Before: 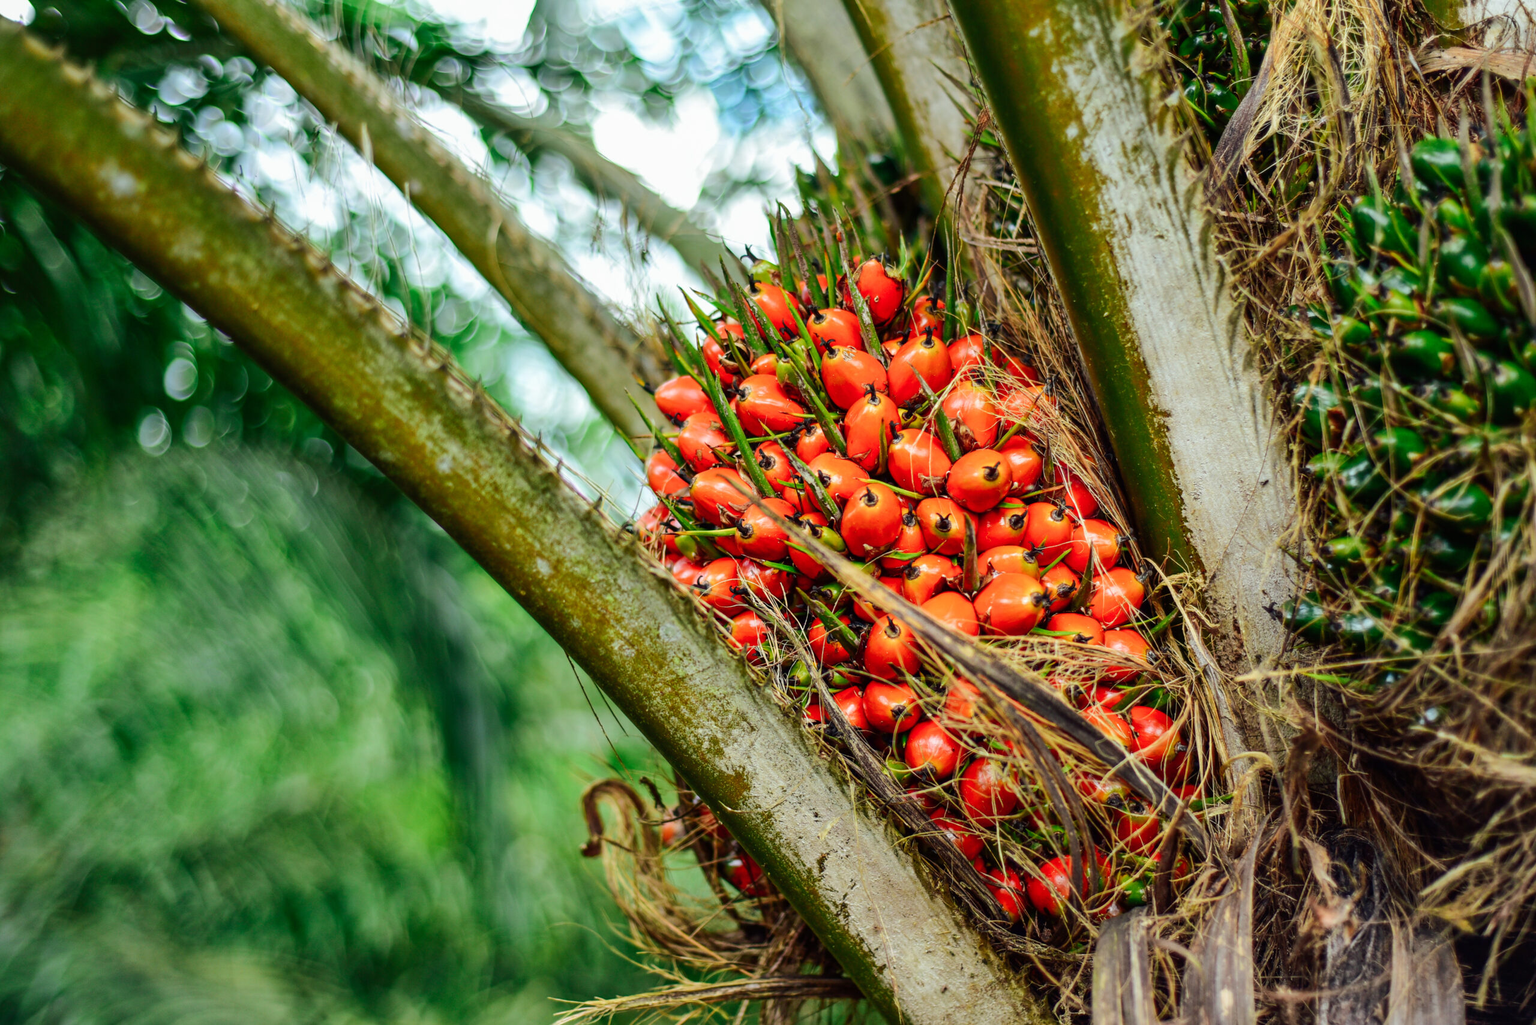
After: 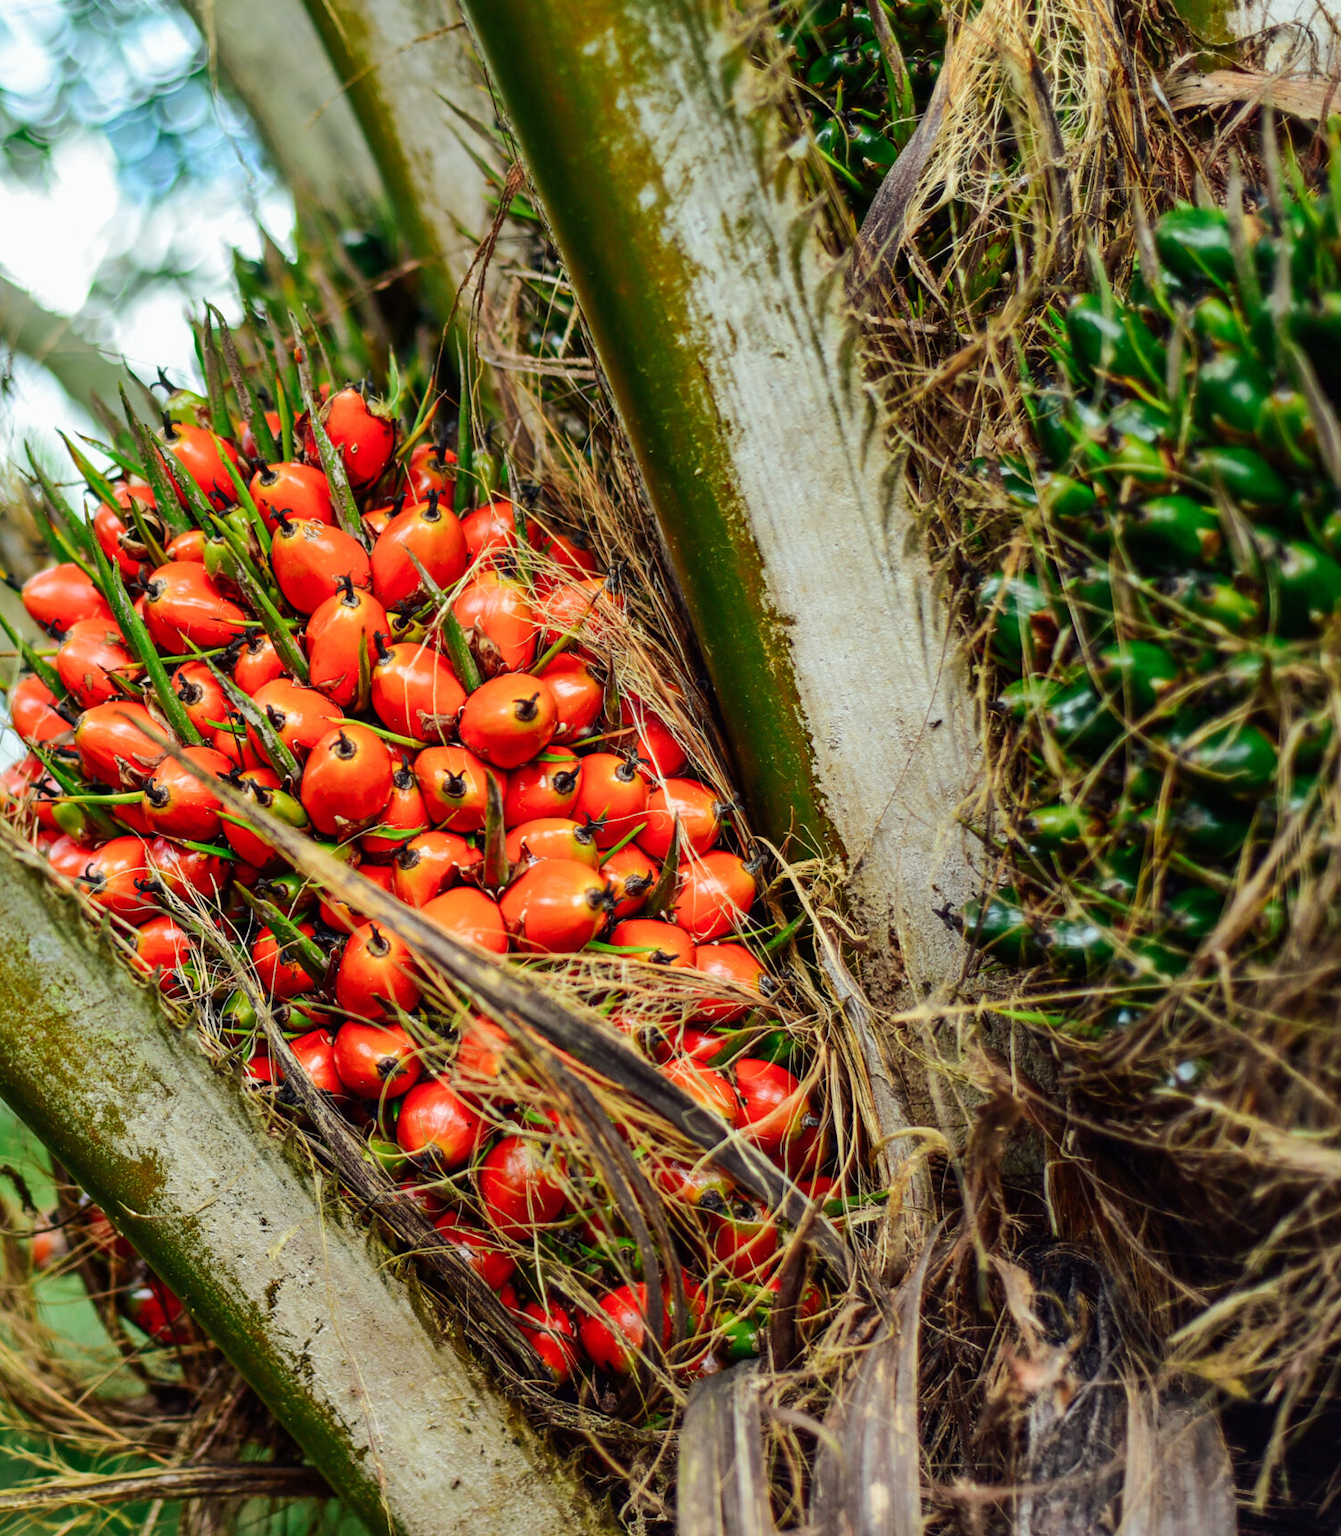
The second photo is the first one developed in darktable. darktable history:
crop: left 41.688%
